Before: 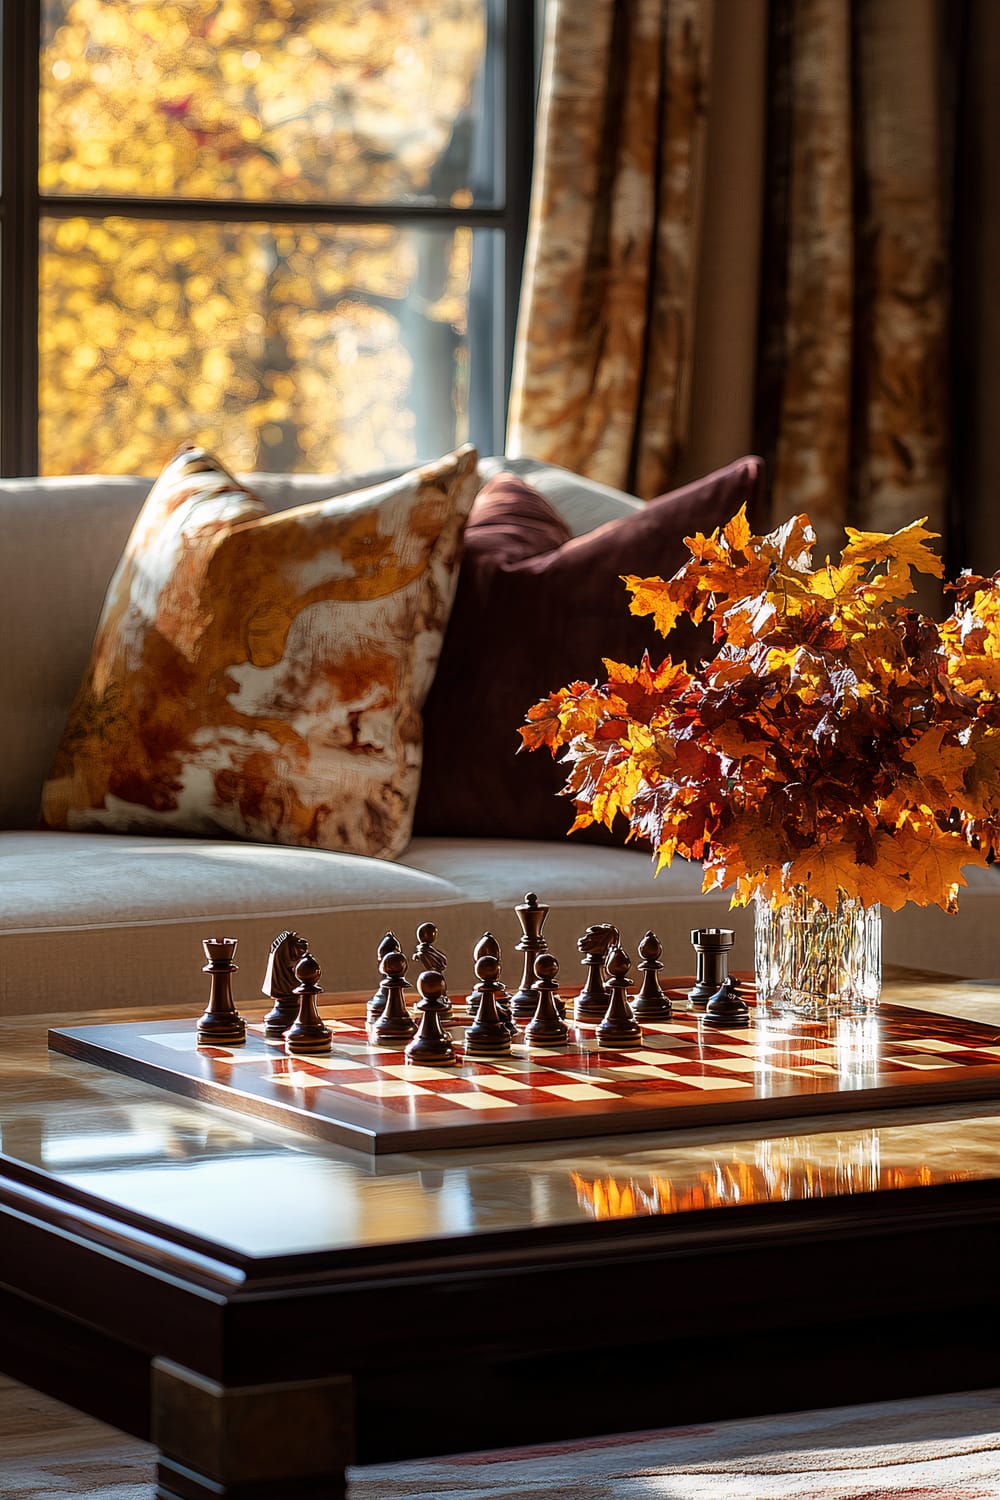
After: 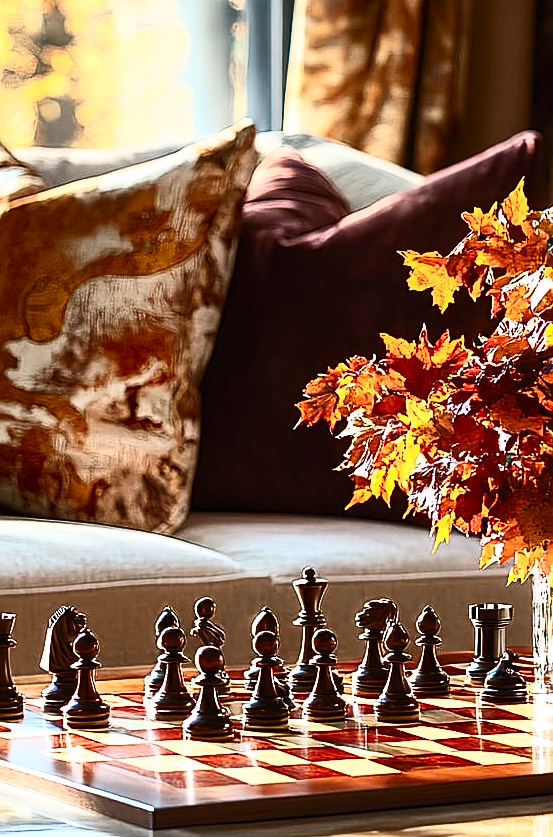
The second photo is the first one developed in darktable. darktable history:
sharpen: on, module defaults
crop and rotate: left 22.268%, top 21.698%, right 22.343%, bottom 22.438%
contrast brightness saturation: contrast 0.612, brightness 0.356, saturation 0.142
